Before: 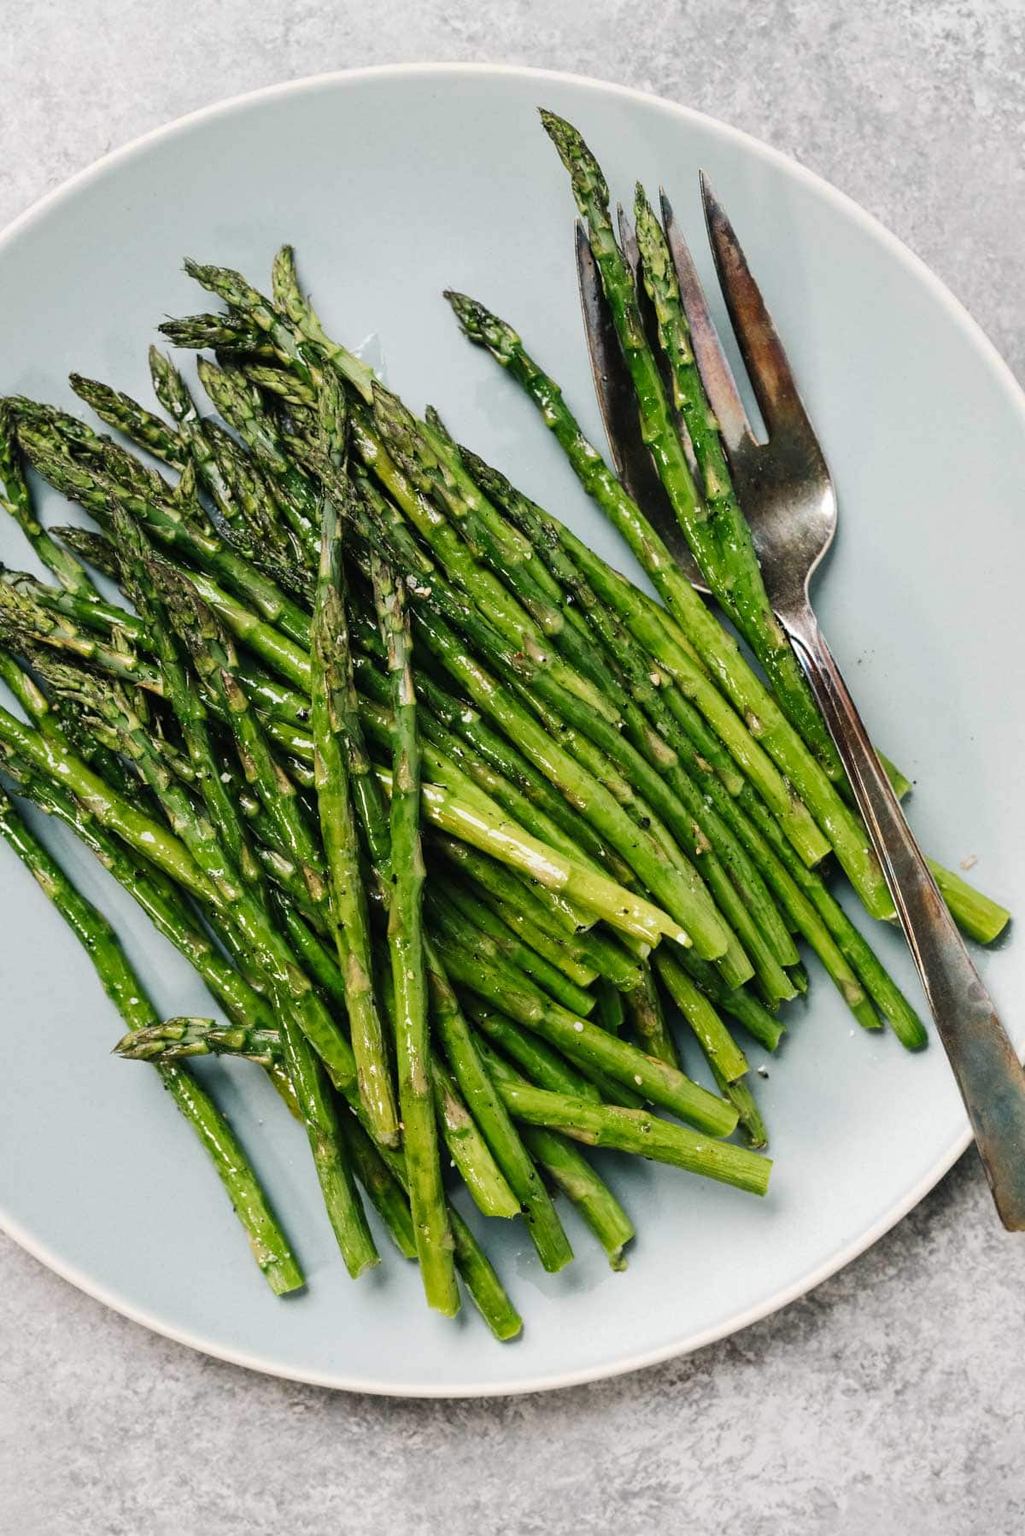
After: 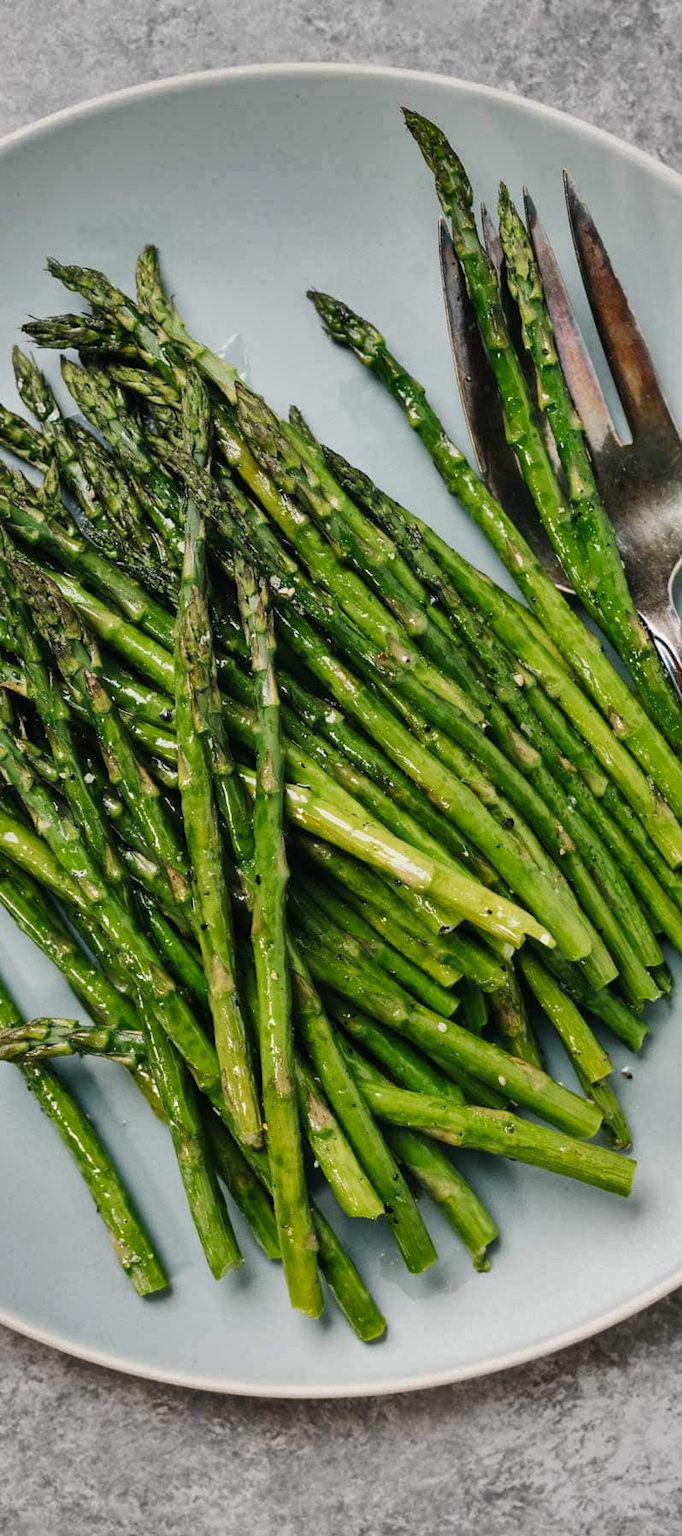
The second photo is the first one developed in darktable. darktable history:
shadows and highlights: white point adjustment -3.63, highlights -63.33, soften with gaussian
crop and rotate: left 13.357%, right 20.029%
